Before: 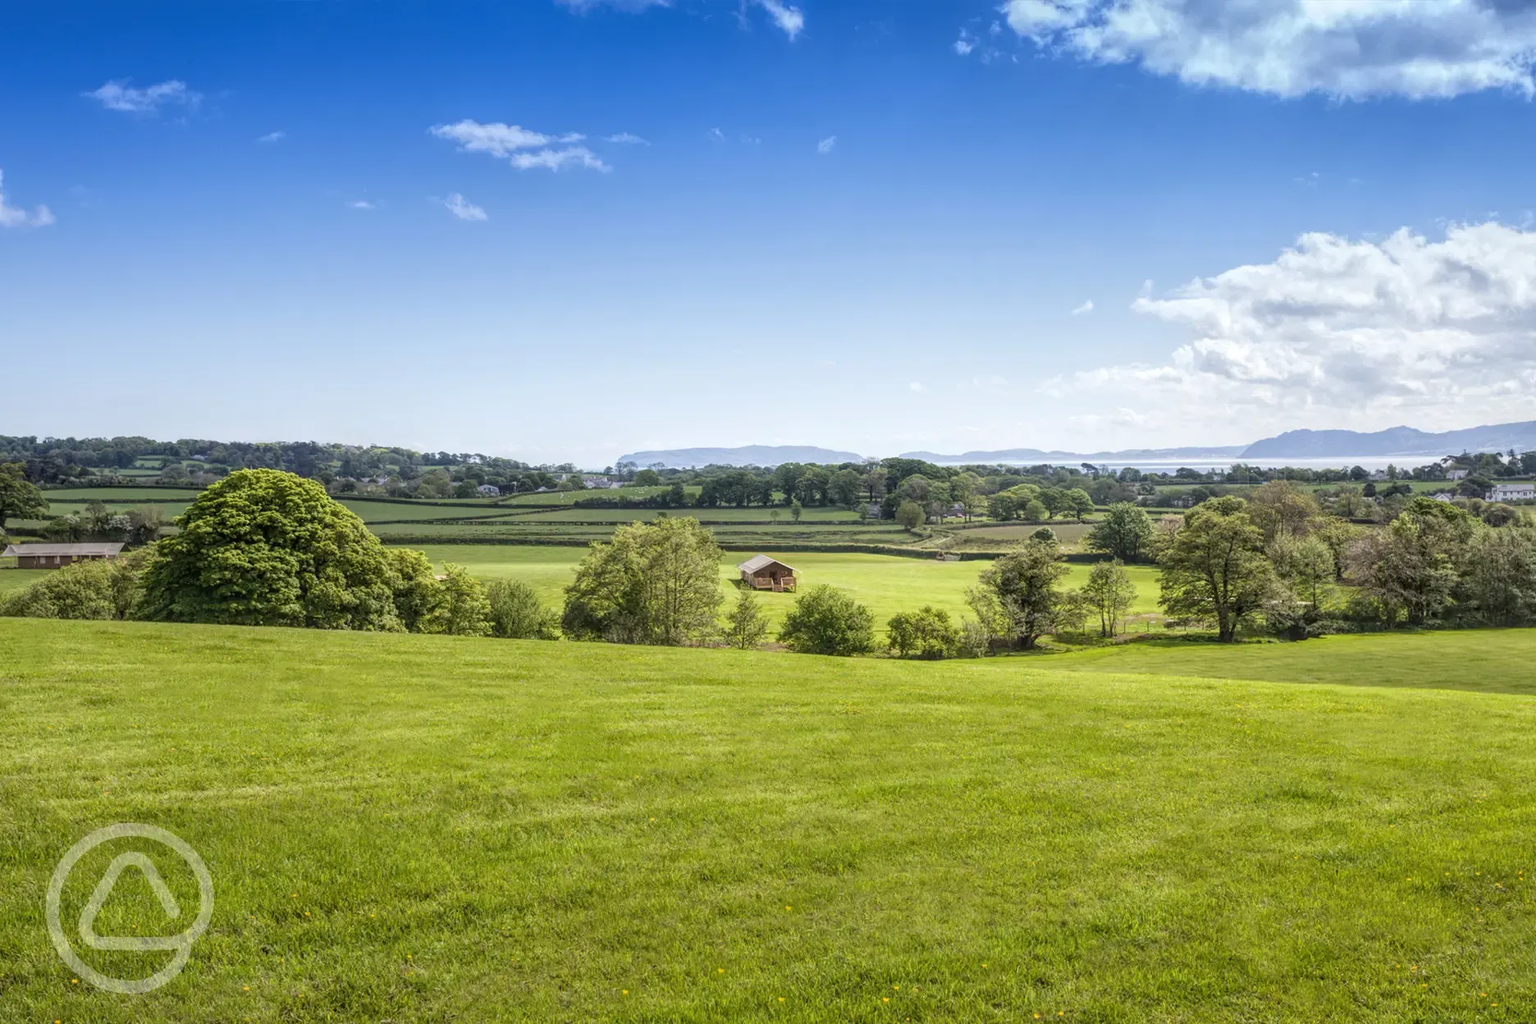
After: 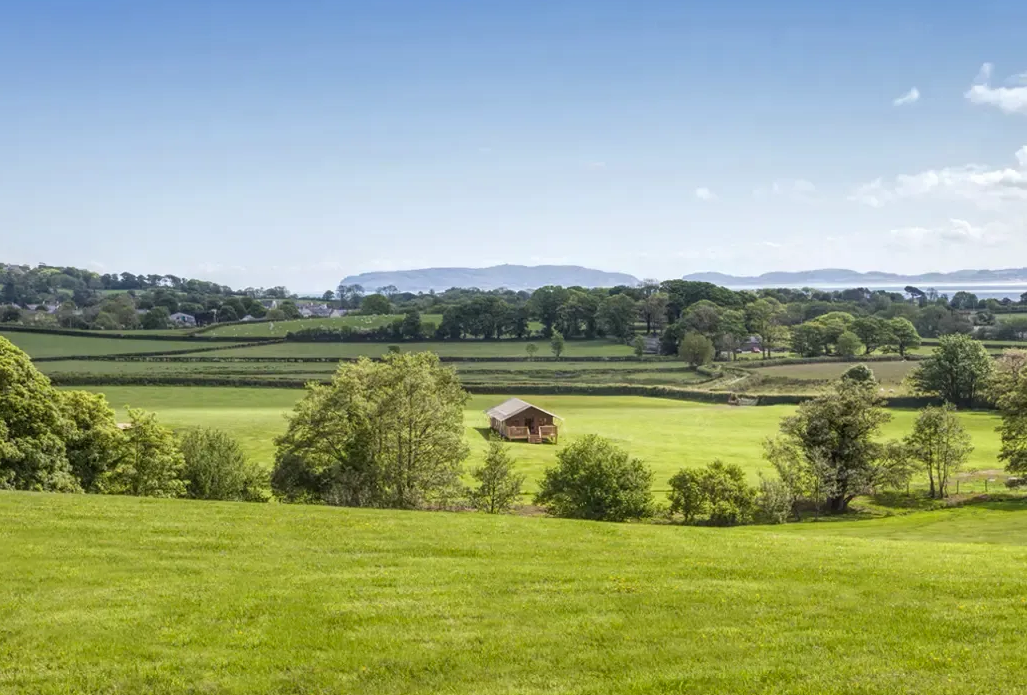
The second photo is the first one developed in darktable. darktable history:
shadows and highlights: soften with gaussian
crop and rotate: left 22.11%, top 22.311%, right 22.997%, bottom 21.975%
